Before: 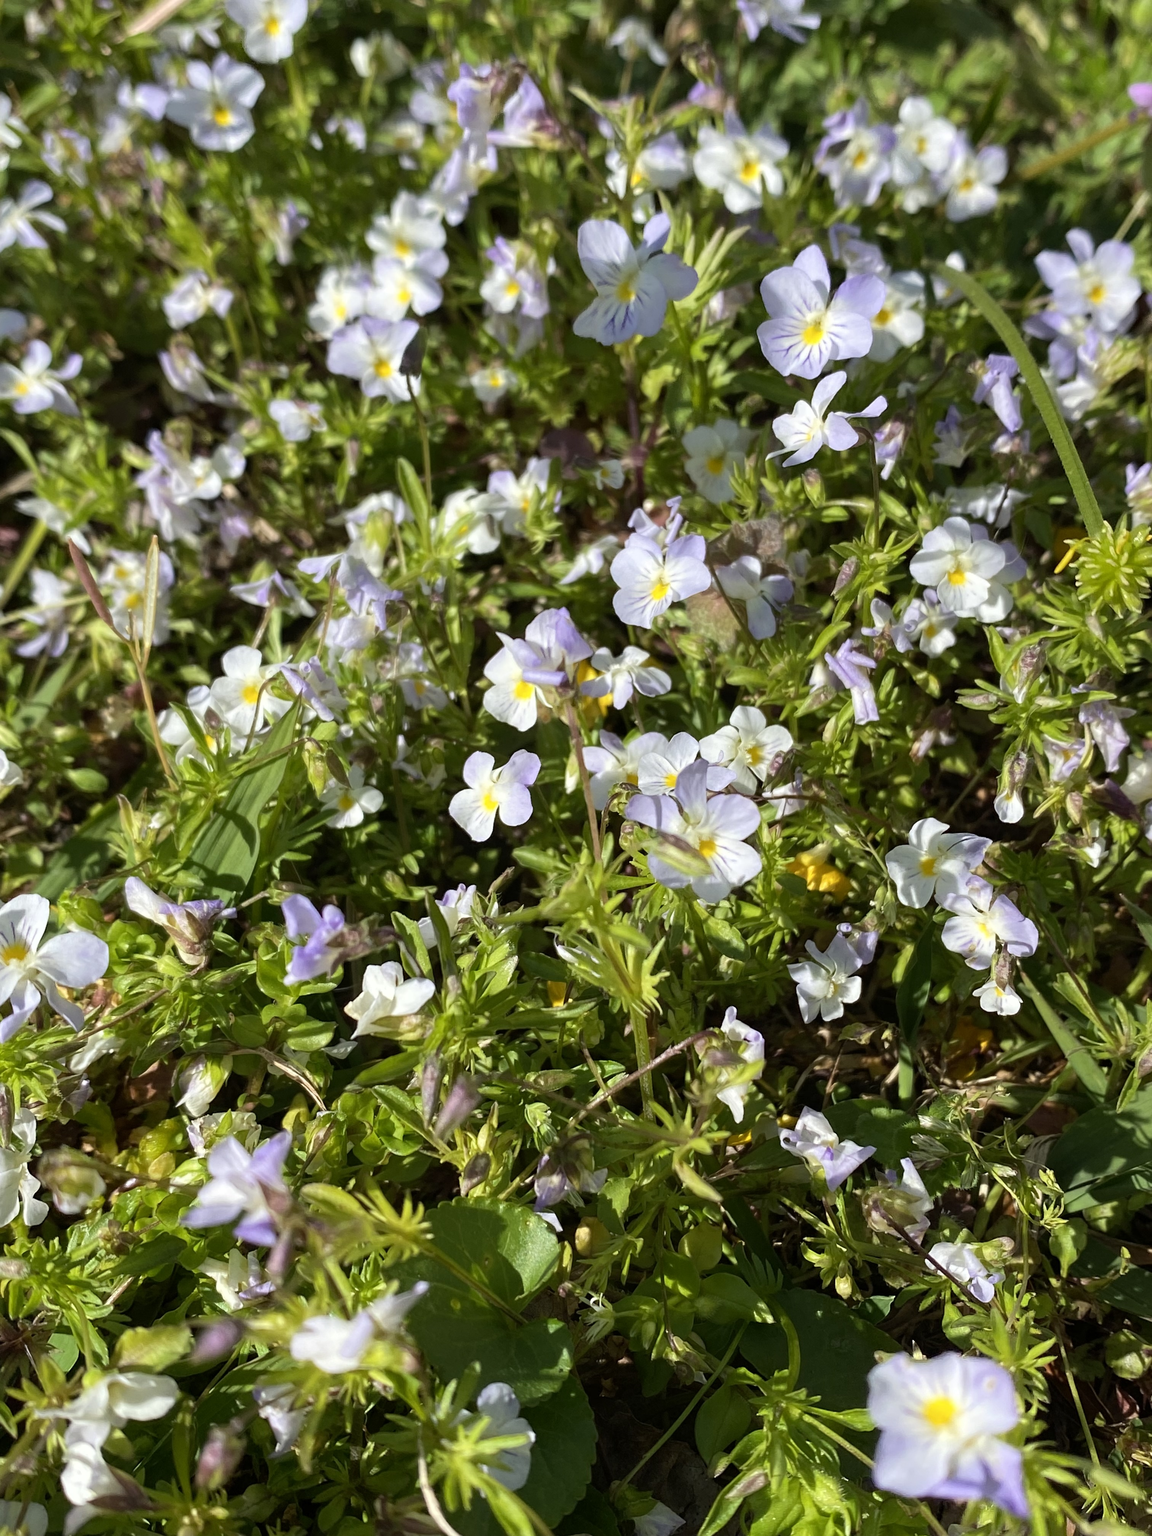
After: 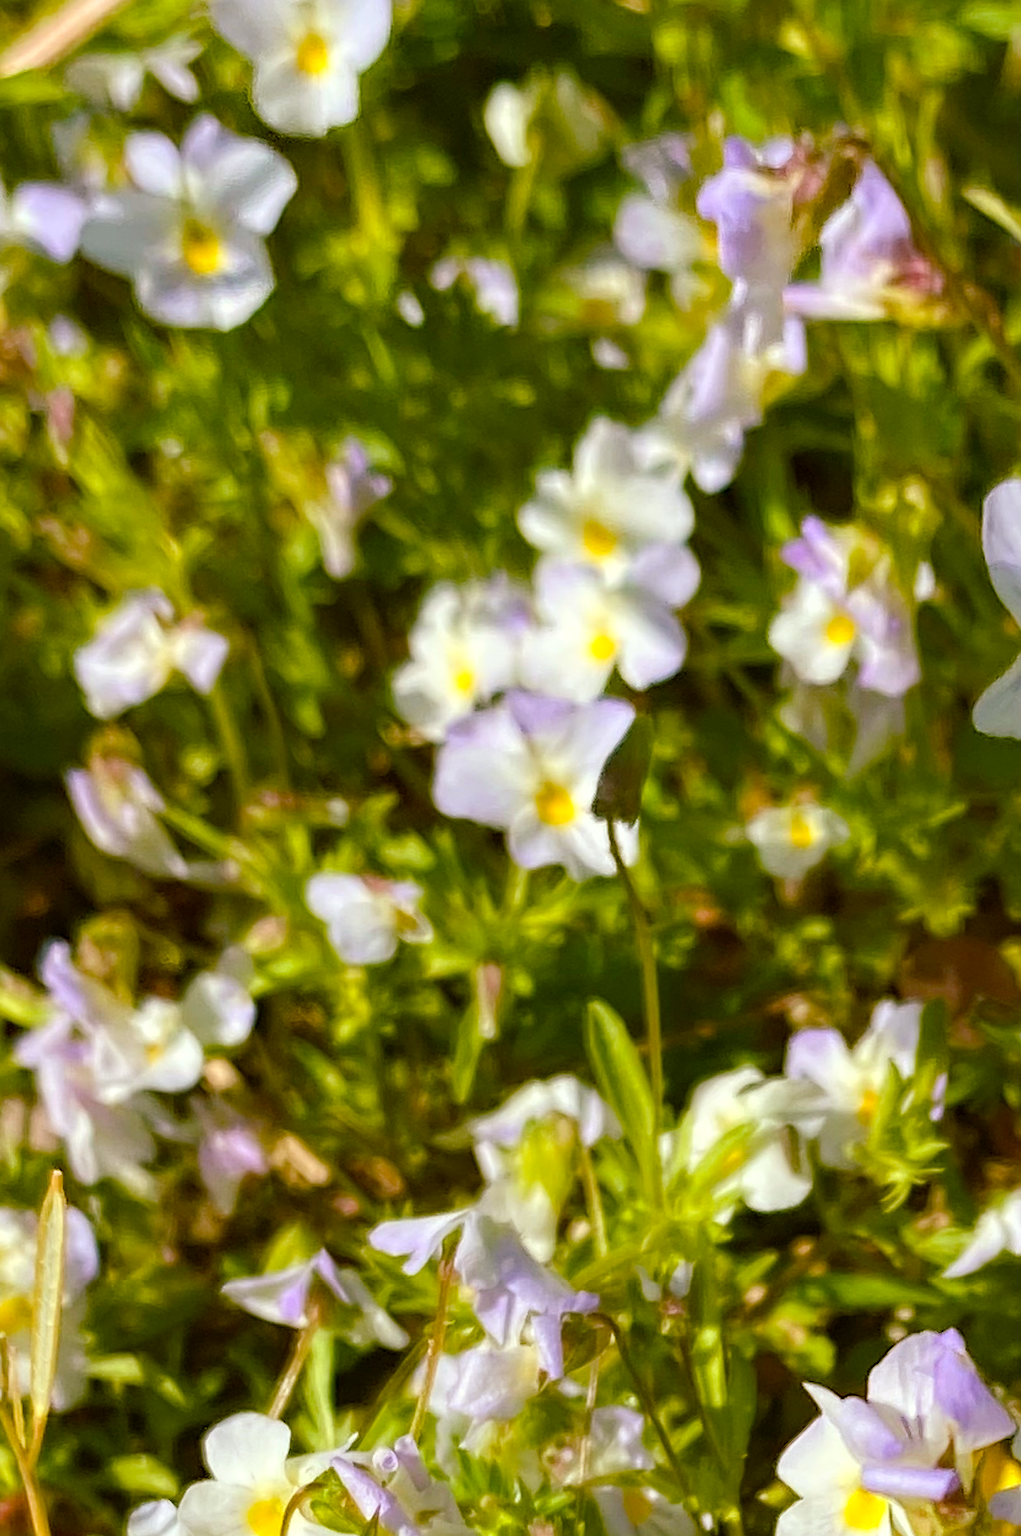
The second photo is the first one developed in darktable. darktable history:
crop and rotate: left 11.229%, top 0.064%, right 48.288%, bottom 54.266%
sharpen: on, module defaults
color balance rgb: shadows lift › chroma 11.419%, shadows lift › hue 131.85°, power › luminance 9.797%, power › chroma 2.822%, power › hue 57.2°, linear chroma grading › global chroma 8.772%, perceptual saturation grading › global saturation 20%, perceptual saturation grading › highlights -25.343%, perceptual saturation grading › shadows 49.976%, global vibrance 20%
exposure: exposure 0.014 EV, compensate highlight preservation false
